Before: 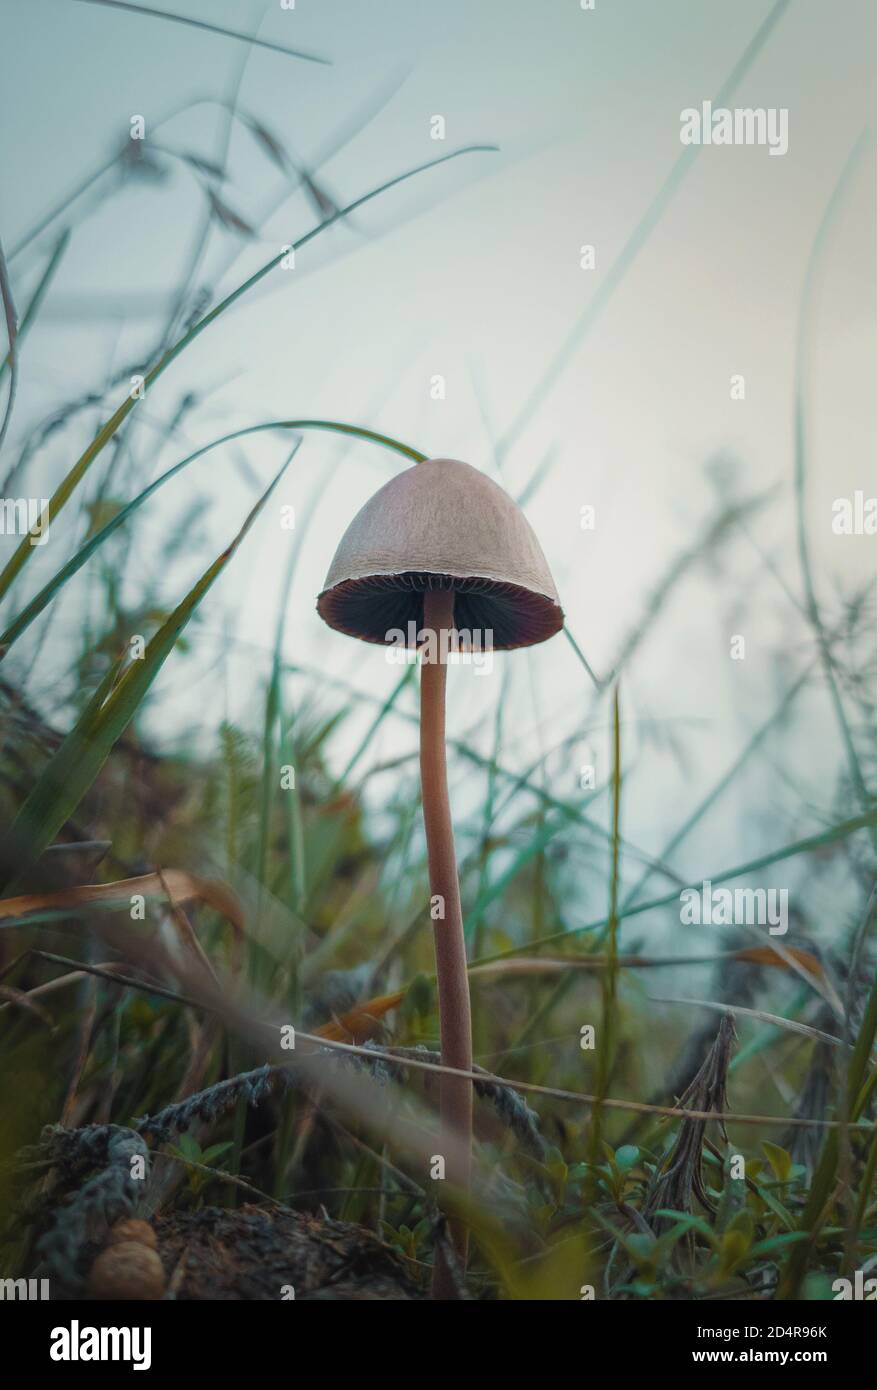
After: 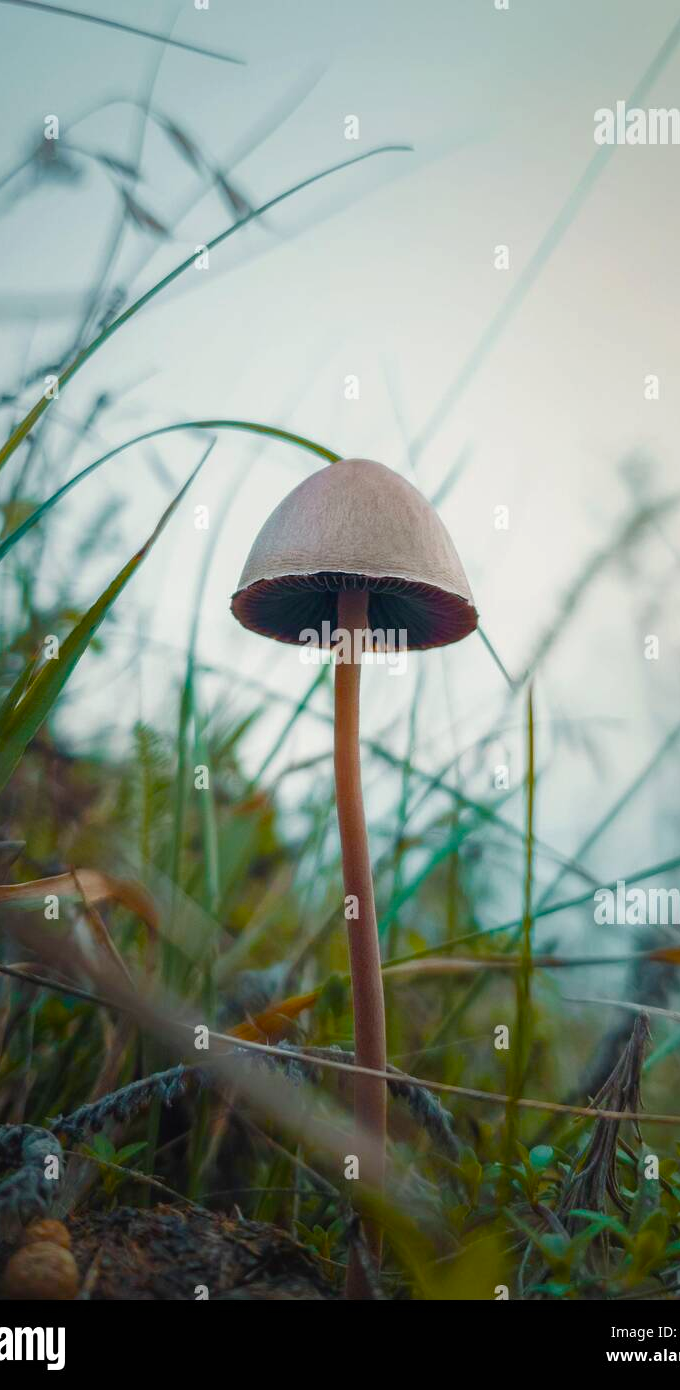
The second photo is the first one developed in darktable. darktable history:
color balance rgb: perceptual saturation grading › global saturation 20%, perceptual saturation grading › highlights -25.165%, perceptual saturation grading › shadows 50.052%, global vibrance 5.505%, contrast 3.594%
crop: left 9.882%, right 12.525%
